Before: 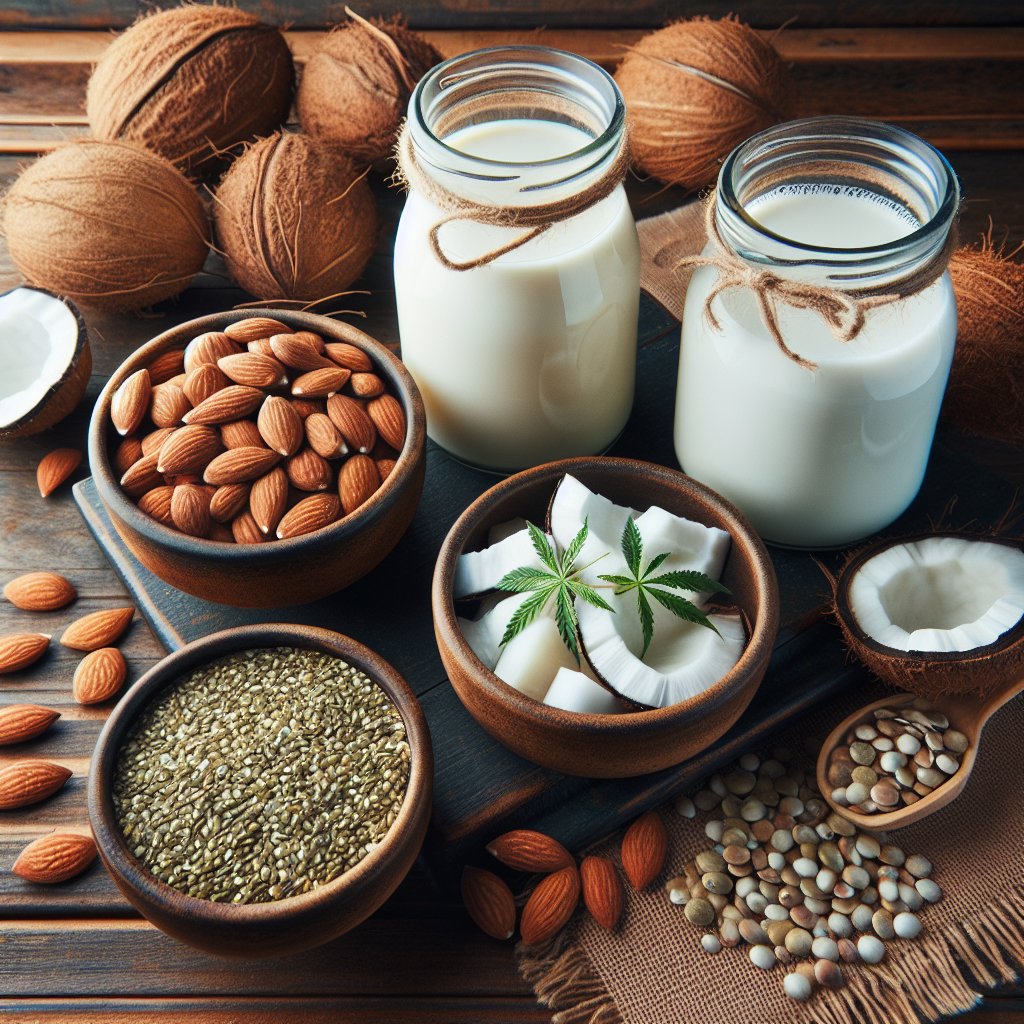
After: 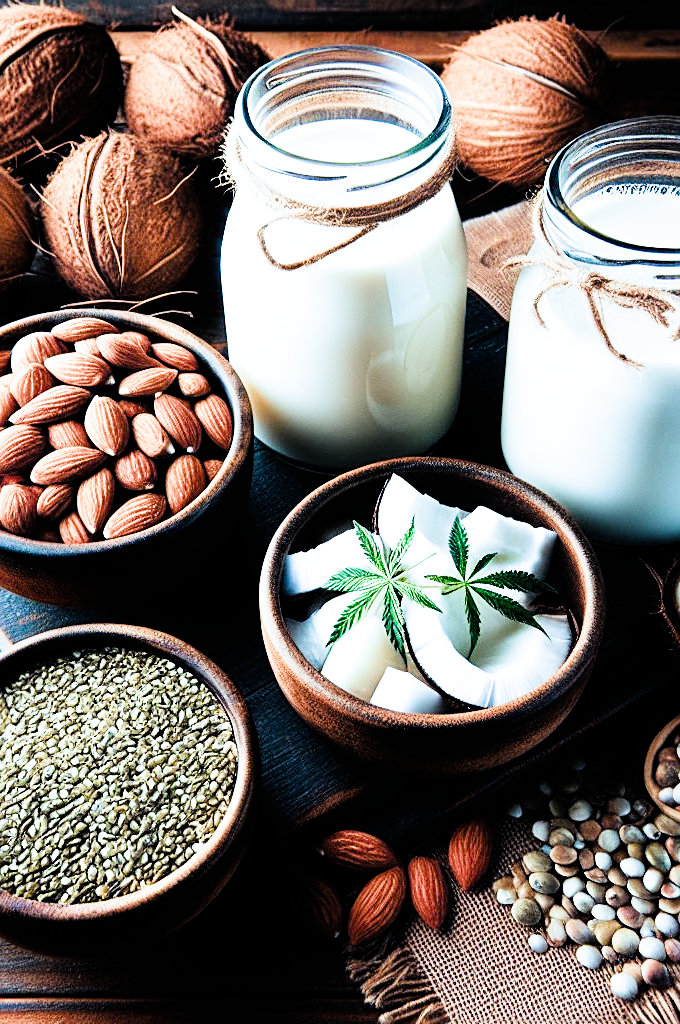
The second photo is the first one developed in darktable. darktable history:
sharpen: on, module defaults
crop: left 16.919%, right 16.578%
color balance rgb: highlights gain › luminance 7.674%, highlights gain › chroma 1.877%, highlights gain › hue 88.41°, linear chroma grading › shadows -3.231%, linear chroma grading › highlights -3.491%, perceptual saturation grading › global saturation 35.036%, perceptual saturation grading › highlights -25.333%, perceptual saturation grading › shadows 25.31%, global vibrance 24.97%, contrast 9.913%
color calibration: illuminant custom, x 0.388, y 0.387, temperature 3837.43 K
tone equalizer: -8 EV -1.07 EV, -7 EV -1.01 EV, -6 EV -0.859 EV, -5 EV -0.597 EV, -3 EV 0.605 EV, -2 EV 0.893 EV, -1 EV 0.995 EV, +0 EV 1.07 EV
filmic rgb: black relative exposure -7.98 EV, white relative exposure 4.01 EV, threshold 3.05 EV, hardness 4.2, contrast 1.366, color science v4 (2020), enable highlight reconstruction true
